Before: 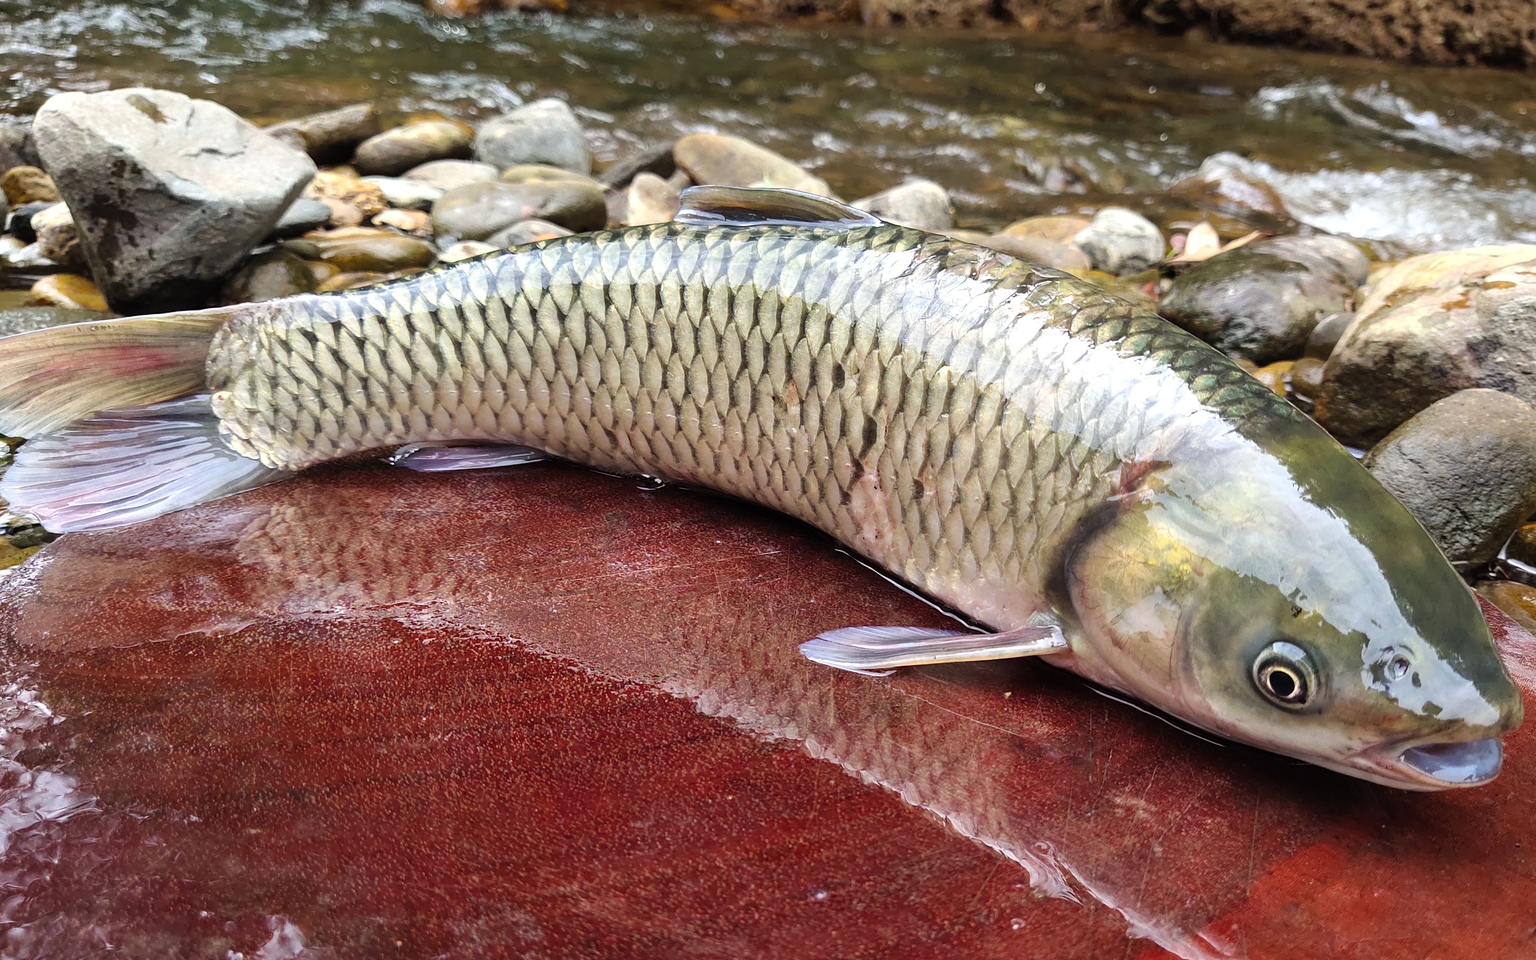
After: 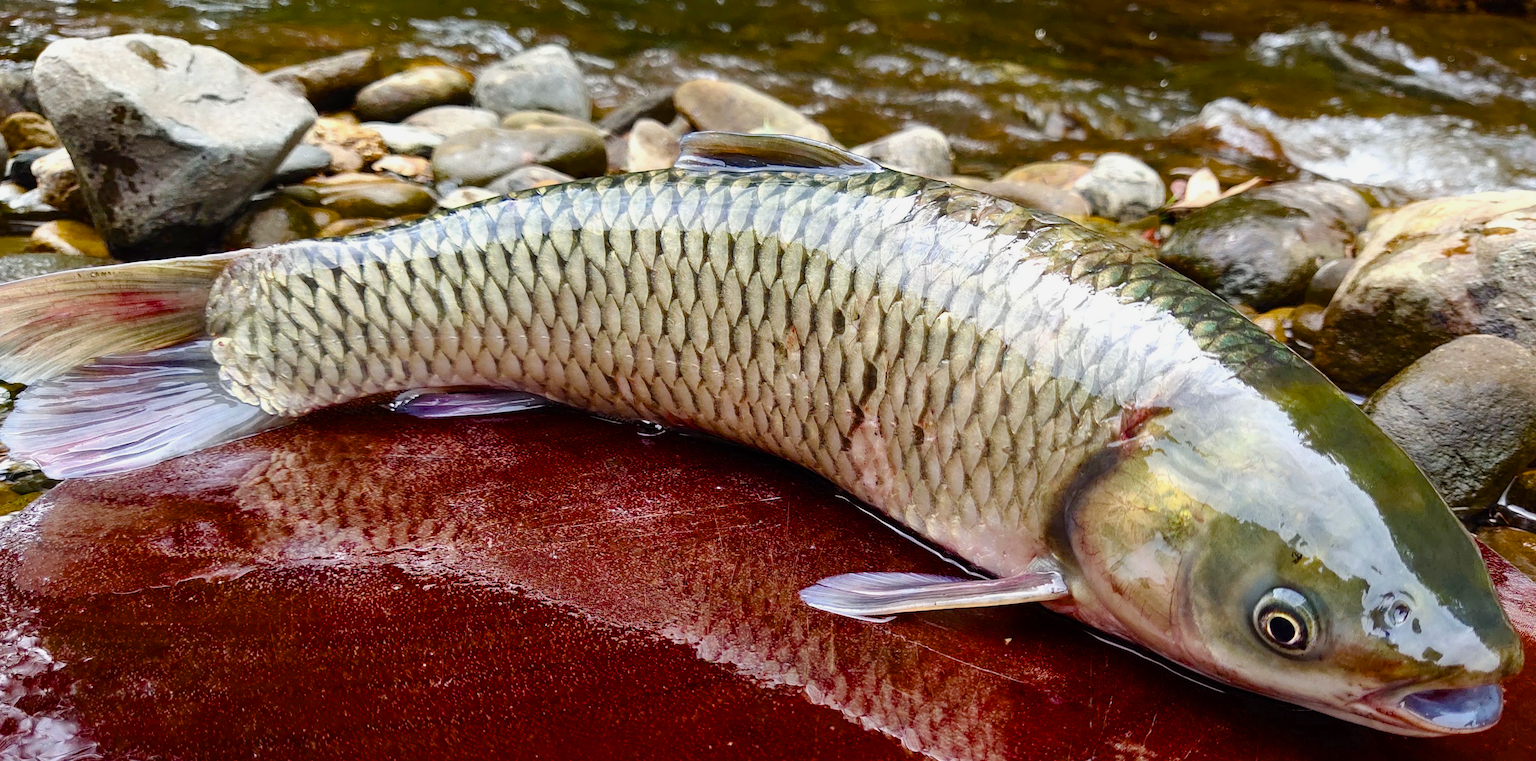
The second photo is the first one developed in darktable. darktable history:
exposure: exposure -0.15 EV, compensate highlight preservation false
color balance rgb: perceptual saturation grading › global saturation 20%, perceptual saturation grading › highlights -25.8%, perceptual saturation grading › shadows 49.563%, global vibrance 15.784%, saturation formula JzAzBz (2021)
crop and rotate: top 5.669%, bottom 14.973%
